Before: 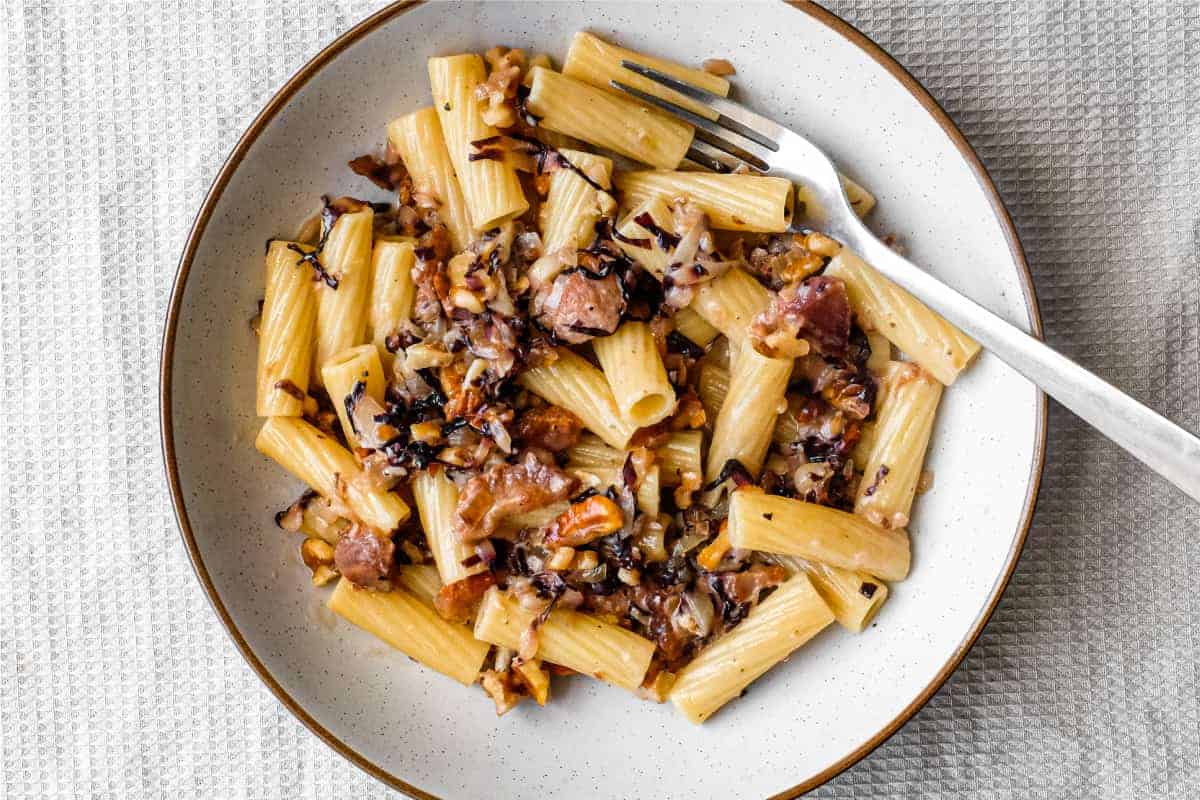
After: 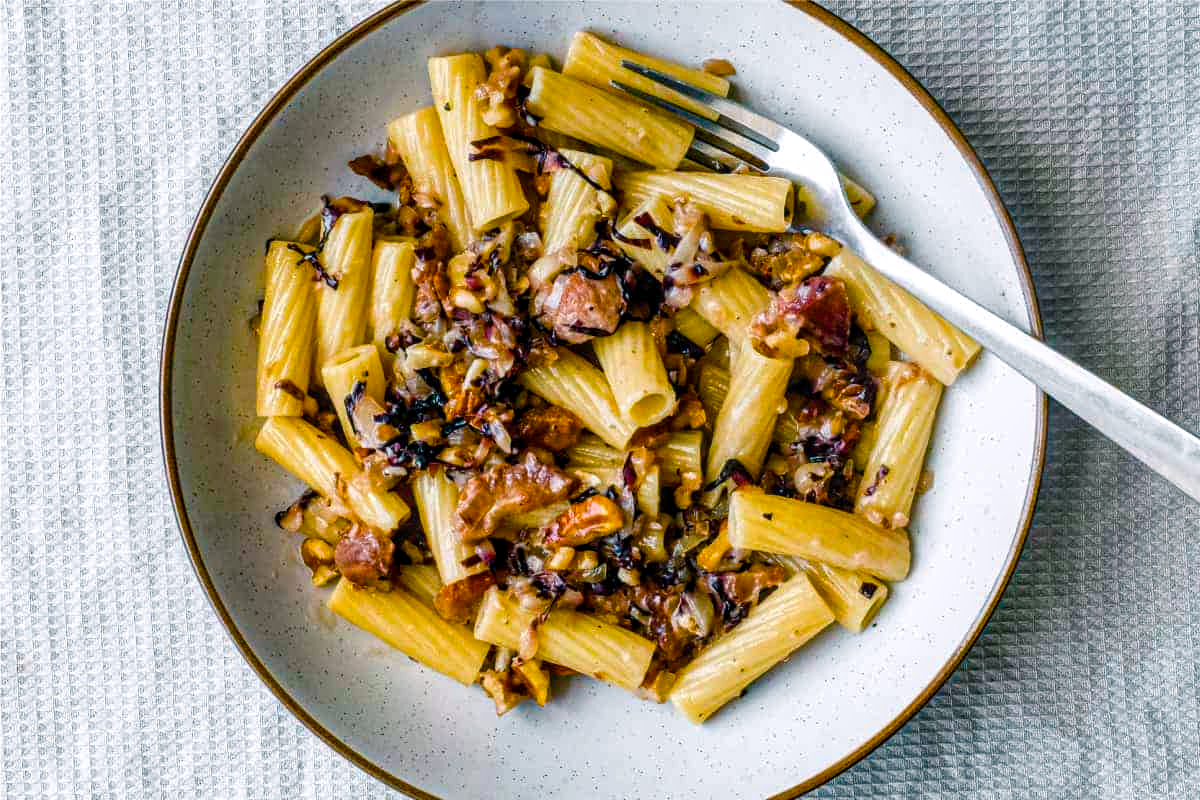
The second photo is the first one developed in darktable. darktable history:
local contrast: on, module defaults
color balance rgb: power › luminance -7.798%, power › chroma 2.287%, power › hue 222.29°, linear chroma grading › global chroma 20.025%, perceptual saturation grading › global saturation 0.893%, perceptual saturation grading › mid-tones 6.474%, perceptual saturation grading › shadows 71.909%, global vibrance 20%
